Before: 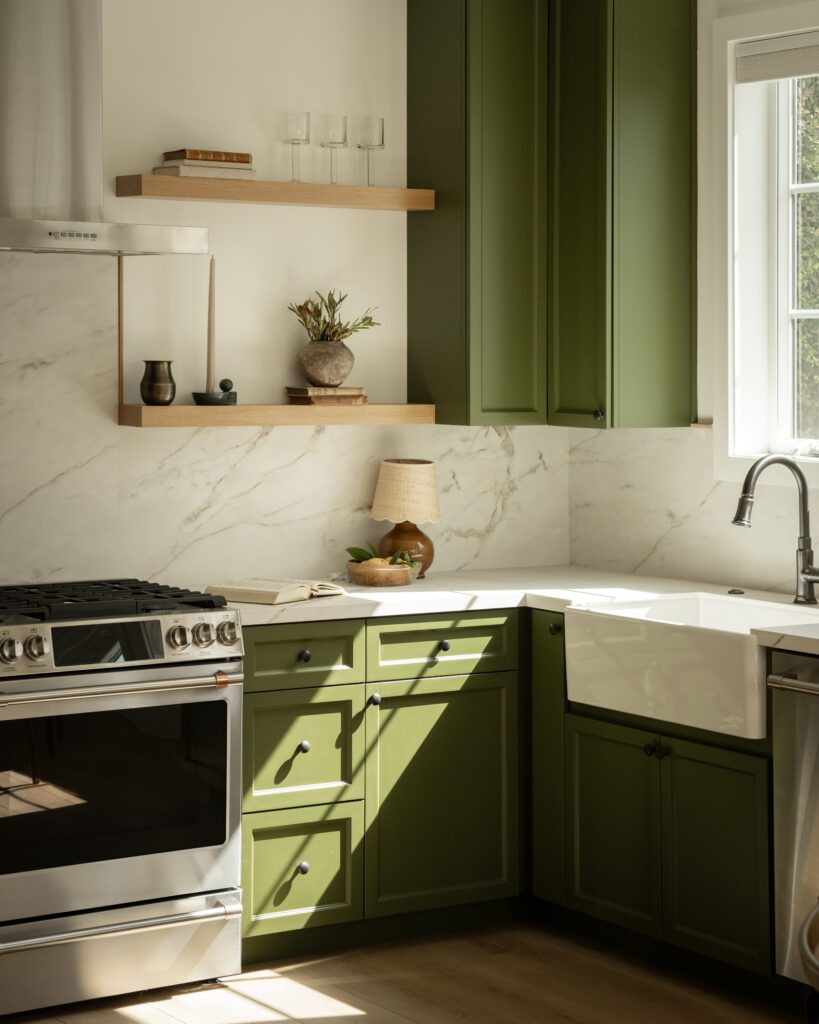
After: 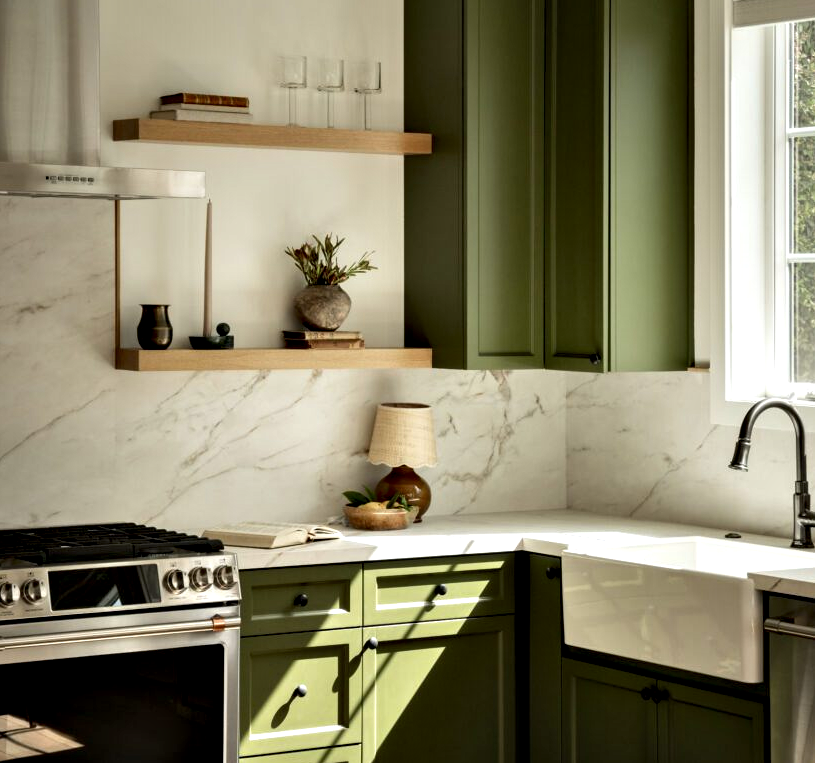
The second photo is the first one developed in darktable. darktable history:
crop: left 0.386%, top 5.521%, bottom 19.913%
contrast equalizer: y [[0.6 ×6], [0.55 ×6], [0 ×6], [0 ×6], [0 ×6]]
